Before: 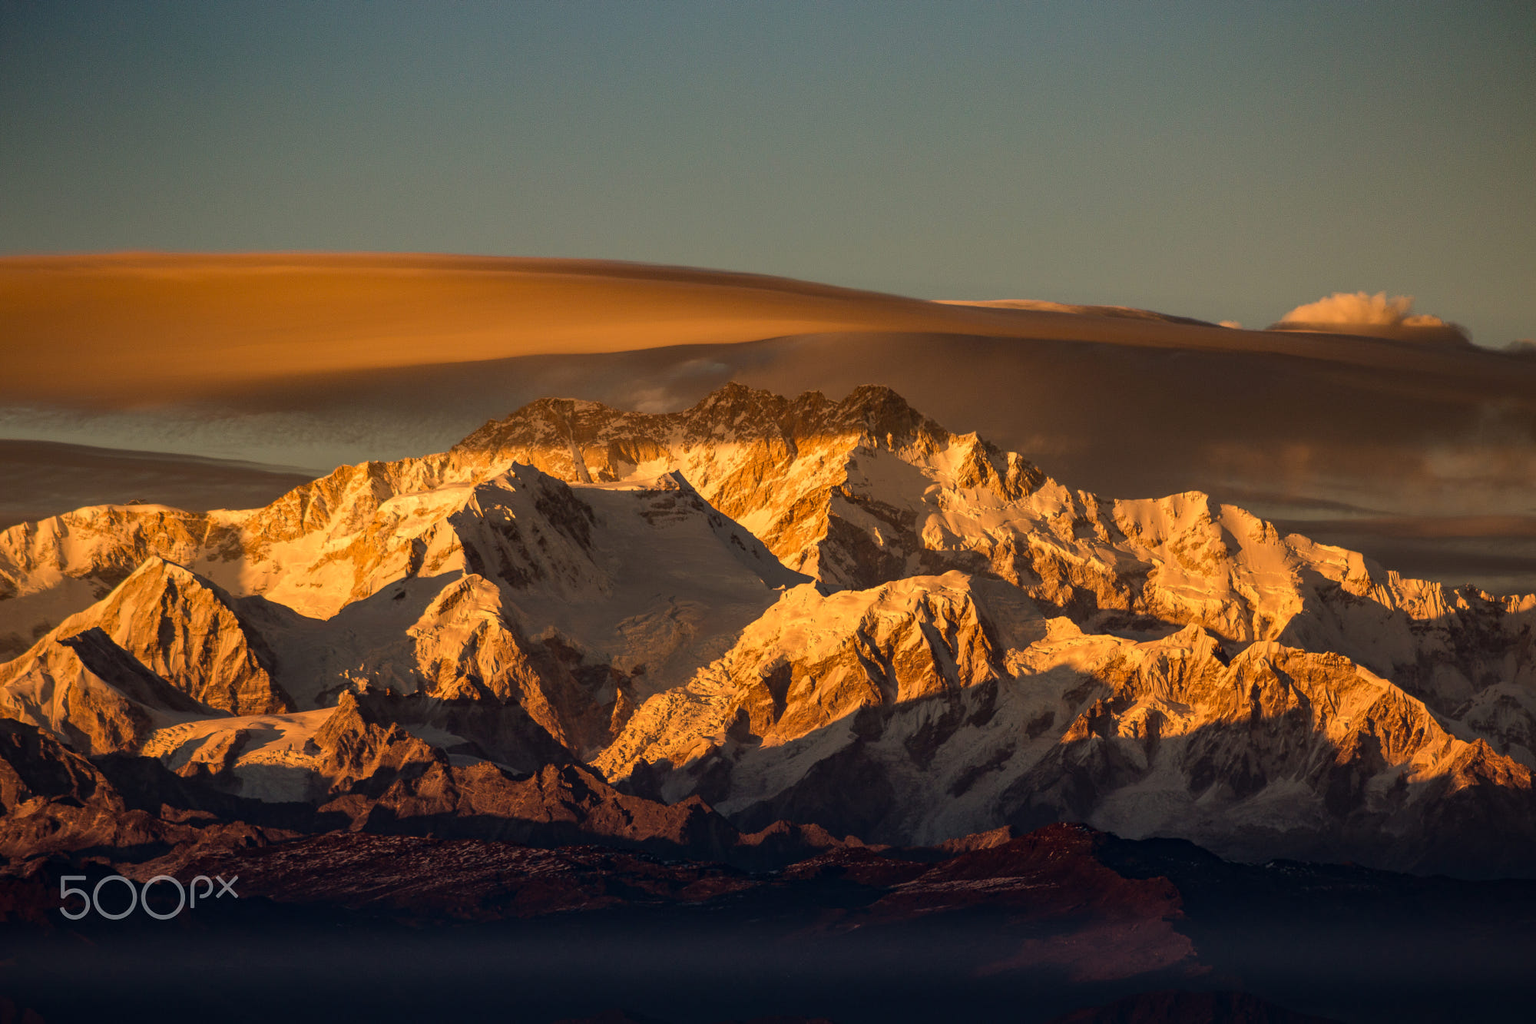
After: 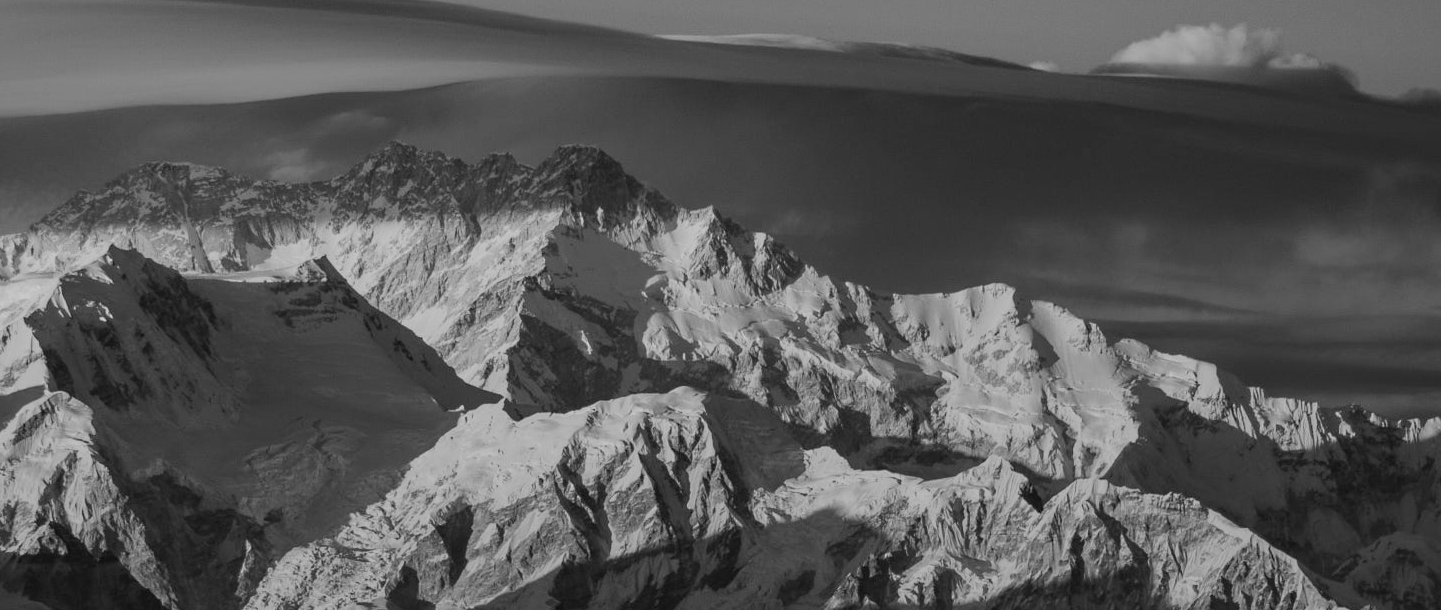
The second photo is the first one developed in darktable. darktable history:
color zones: curves: ch0 [(0, 0.613) (0.01, 0.613) (0.245, 0.448) (0.498, 0.529) (0.642, 0.665) (0.879, 0.777) (0.99, 0.613)]; ch1 [(0, 0) (0.143, 0) (0.286, 0) (0.429, 0) (0.571, 0) (0.714, 0) (0.857, 0)]
crop and rotate: left 27.938%, top 26.767%, bottom 27.46%
velvia: on, module defaults
sharpen: radius 5.347, amount 0.317, threshold 26.441
